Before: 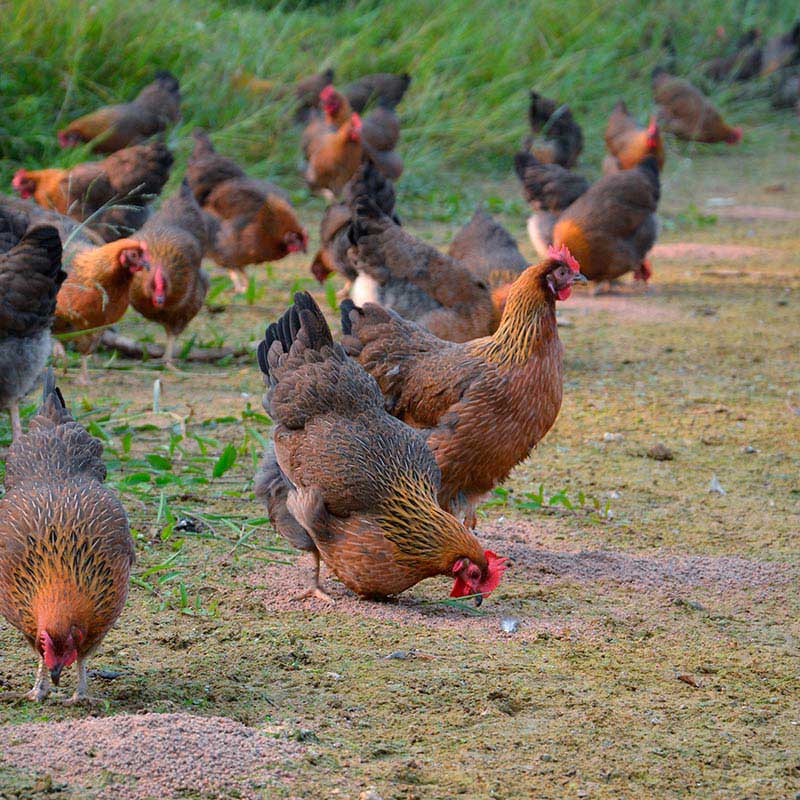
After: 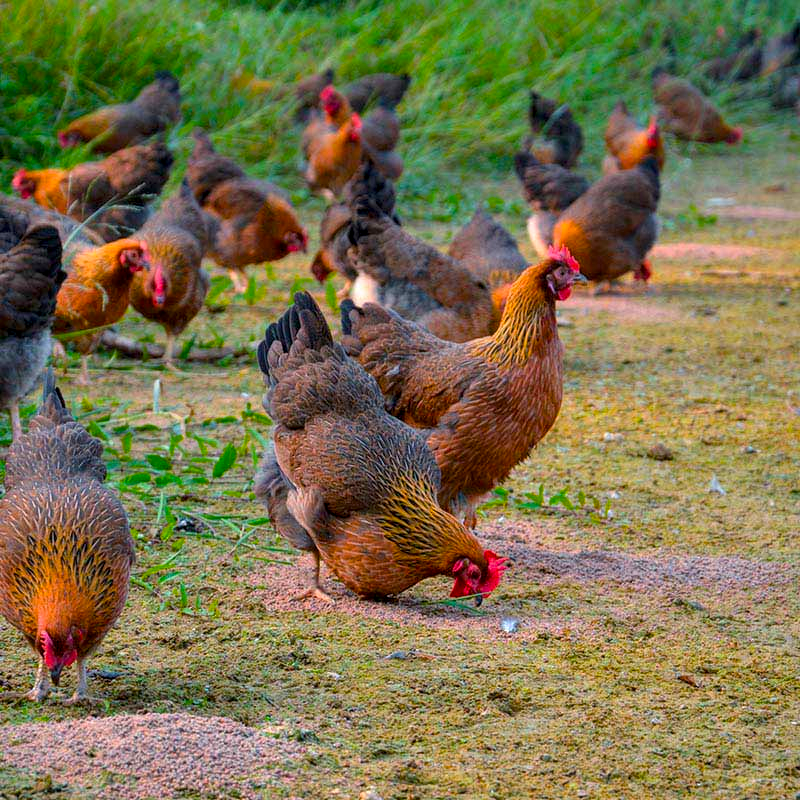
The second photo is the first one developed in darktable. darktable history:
color balance rgb: shadows lift › hue 86.65°, linear chroma grading › global chroma 8.825%, perceptual saturation grading › global saturation 25.572%, global vibrance 20%
local contrast: on, module defaults
